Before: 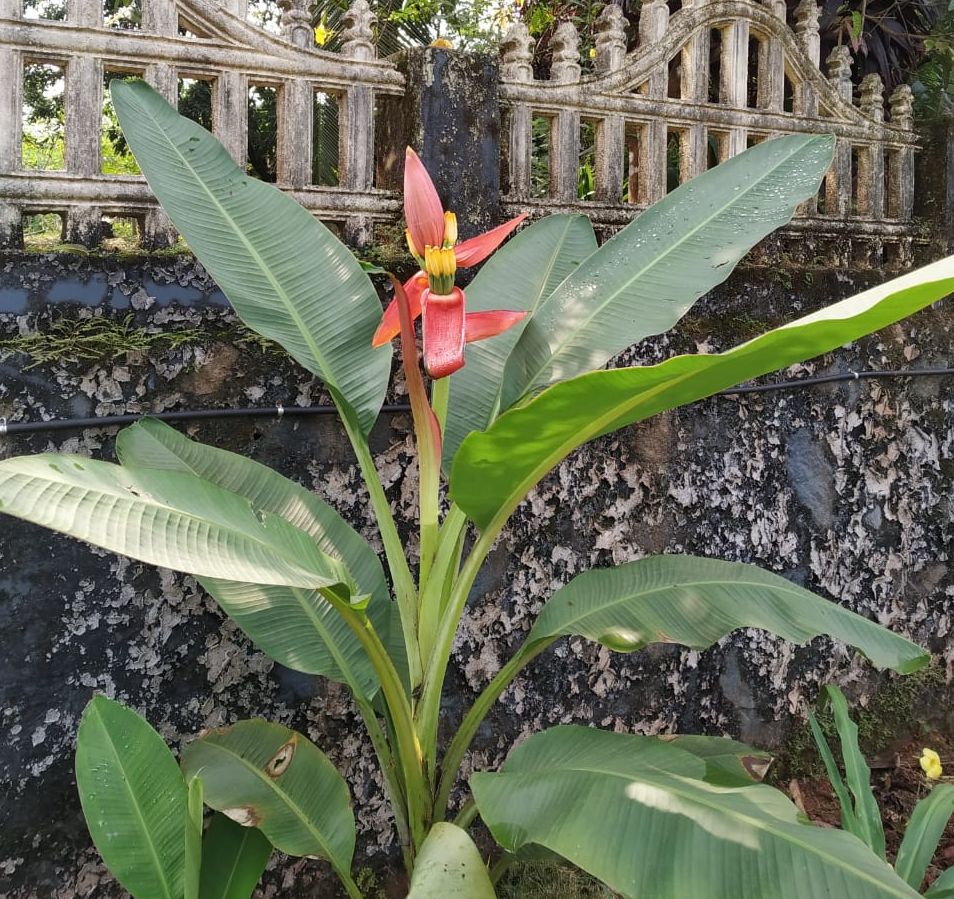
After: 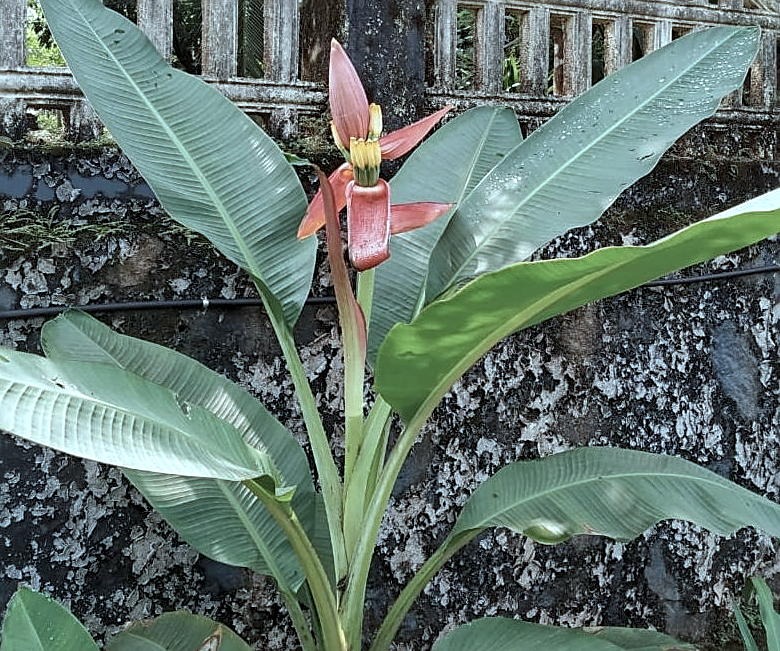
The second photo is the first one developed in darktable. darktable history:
local contrast: highlights 89%, shadows 79%
color correction: highlights a* -13.3, highlights b* -17.63, saturation 0.698
crop: left 7.925%, top 12.037%, right 10.278%, bottom 15.447%
sharpen: amount 0.594
